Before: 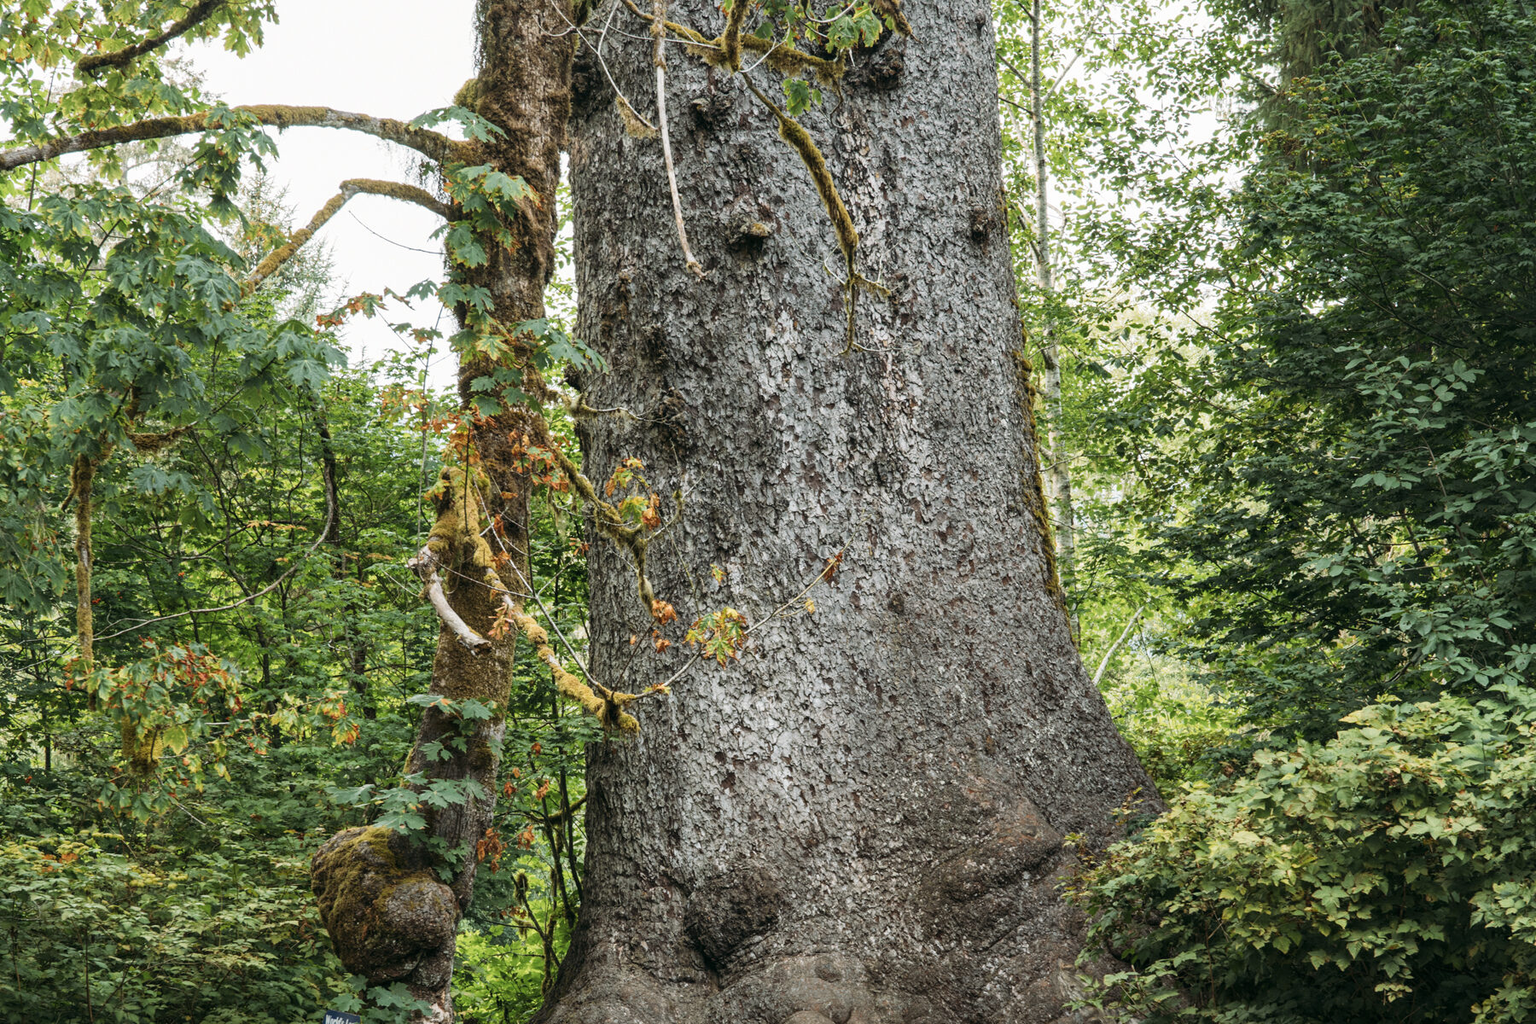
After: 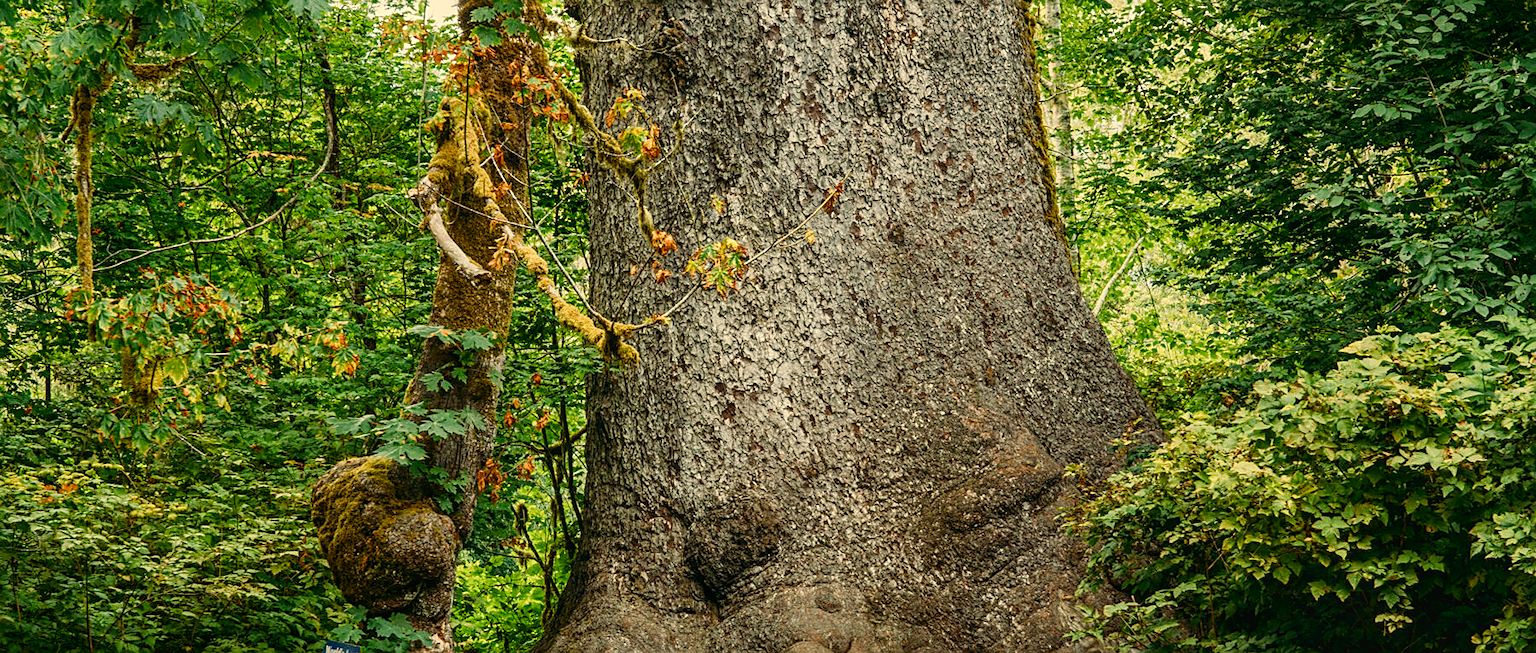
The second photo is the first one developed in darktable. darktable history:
color correction: highlights a* 2.31, highlights b* 23.25
crop and rotate: top 36.124%
color balance rgb: linear chroma grading › global chroma 15.239%, perceptual saturation grading › global saturation 20%, perceptual saturation grading › highlights -50.068%, perceptual saturation grading › shadows 30.715%
sharpen: on, module defaults
local contrast: detail 109%
exposure: compensate highlight preservation false
shadows and highlights: shadows -30.48, highlights 30.32
